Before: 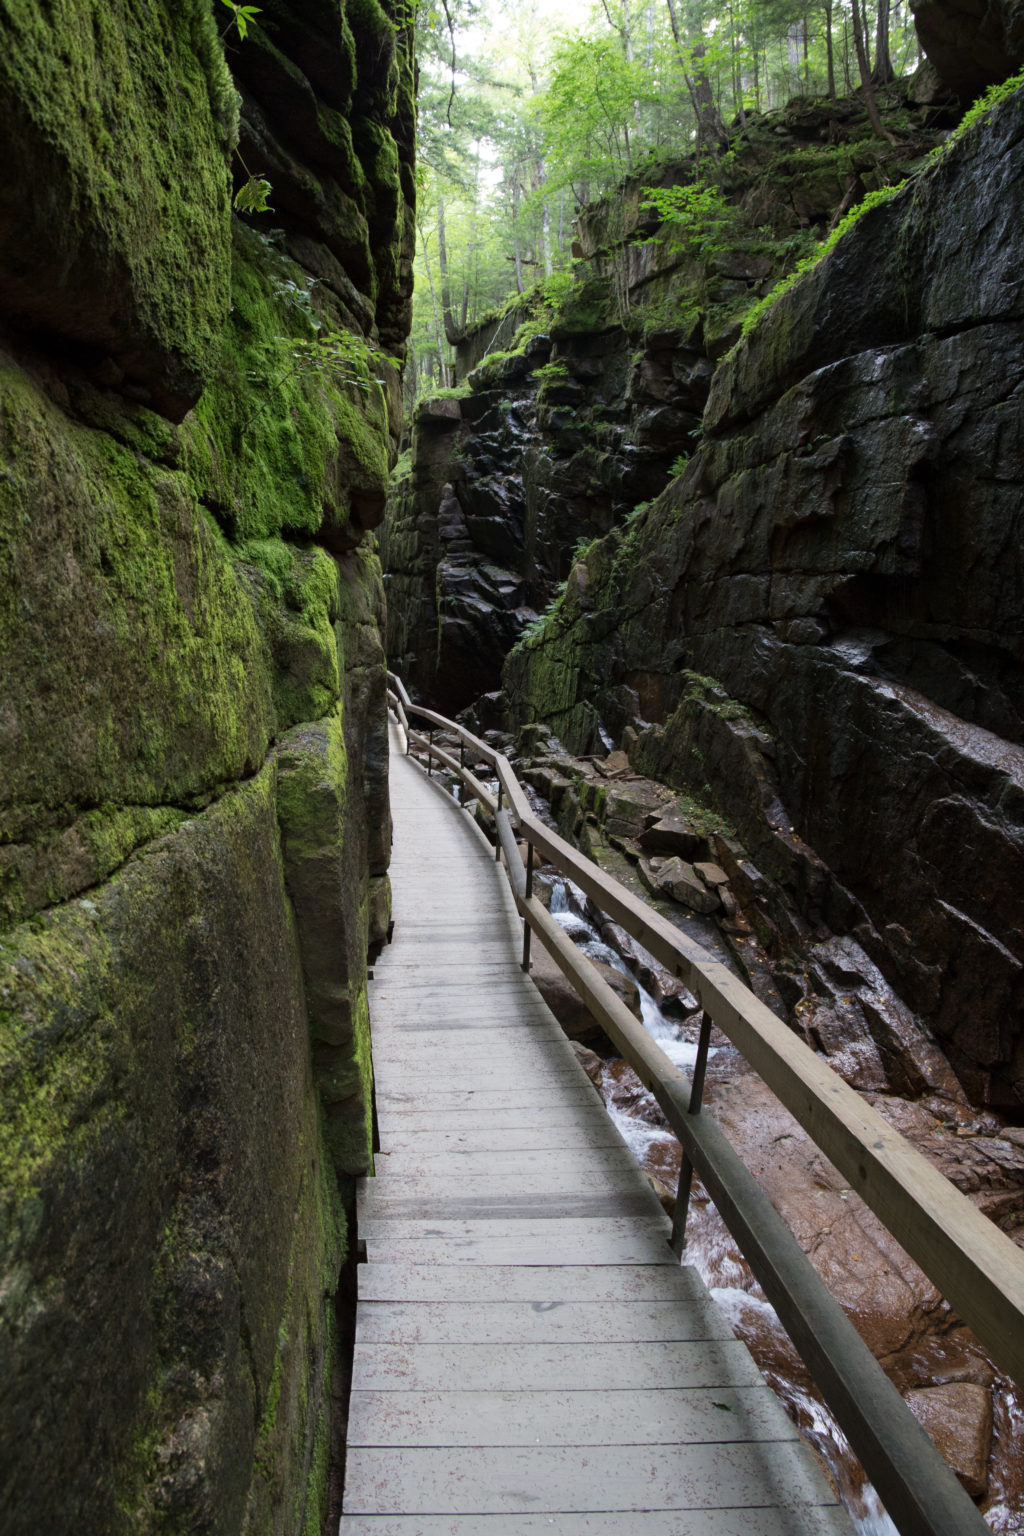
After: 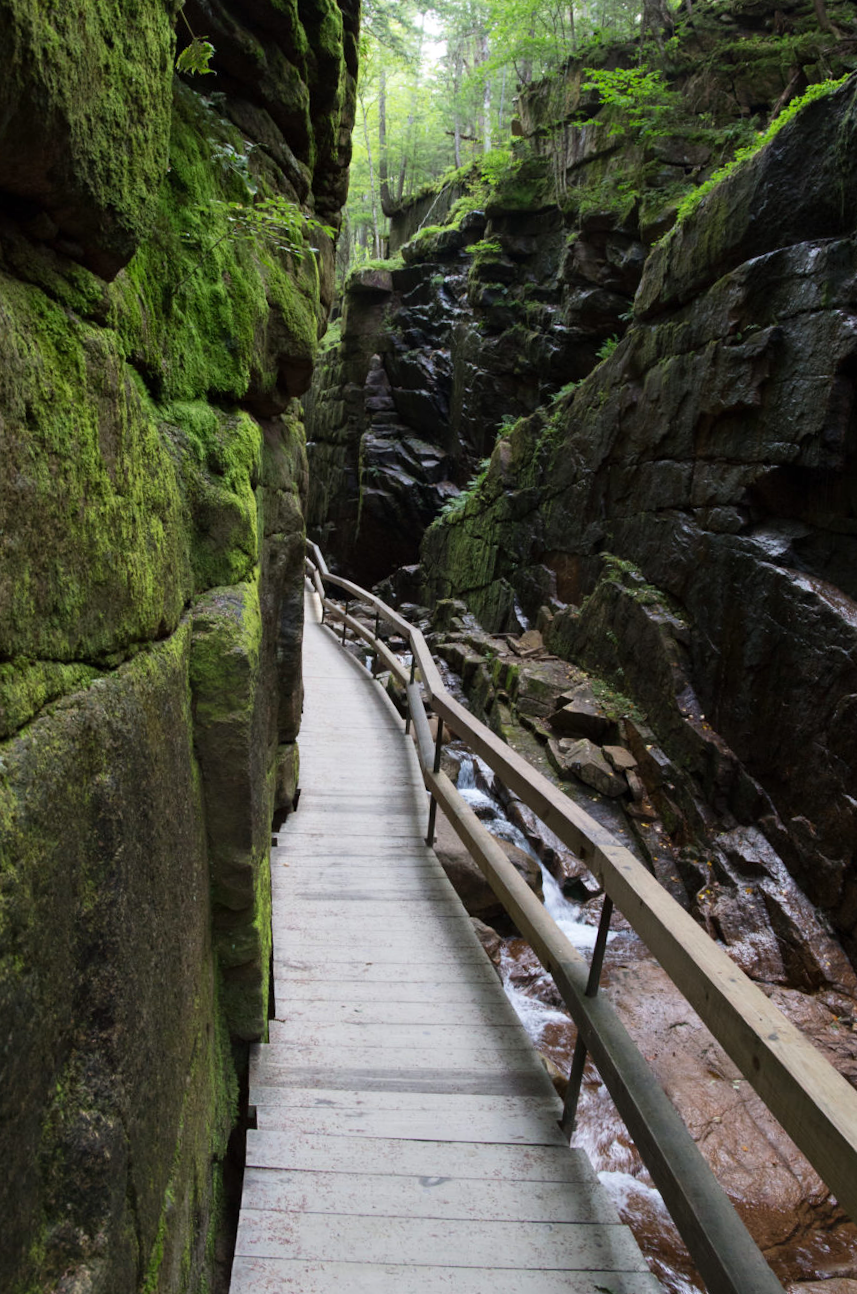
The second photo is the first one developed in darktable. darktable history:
crop and rotate: angle -2.84°, left 5.44%, top 5.197%, right 4.727%, bottom 4.347%
contrast brightness saturation: contrast 0.103, brightness 0.039, saturation 0.093
